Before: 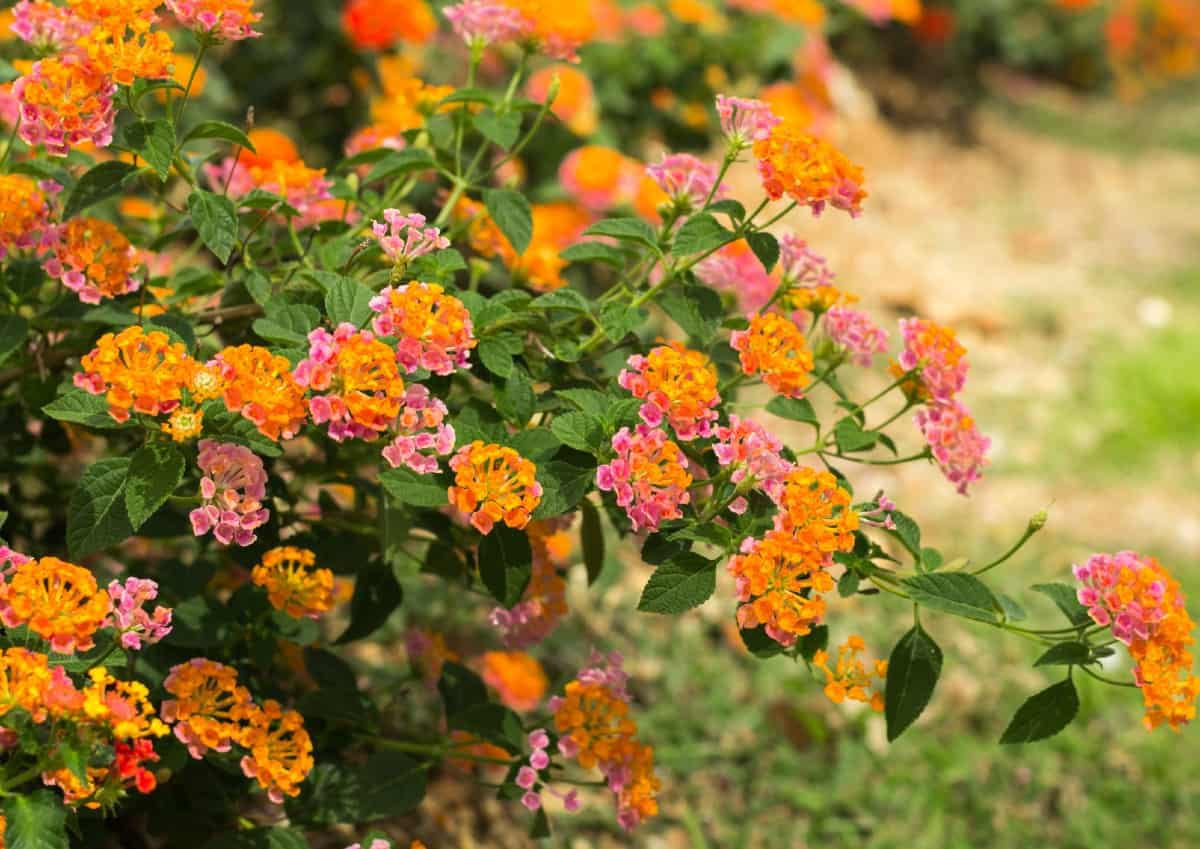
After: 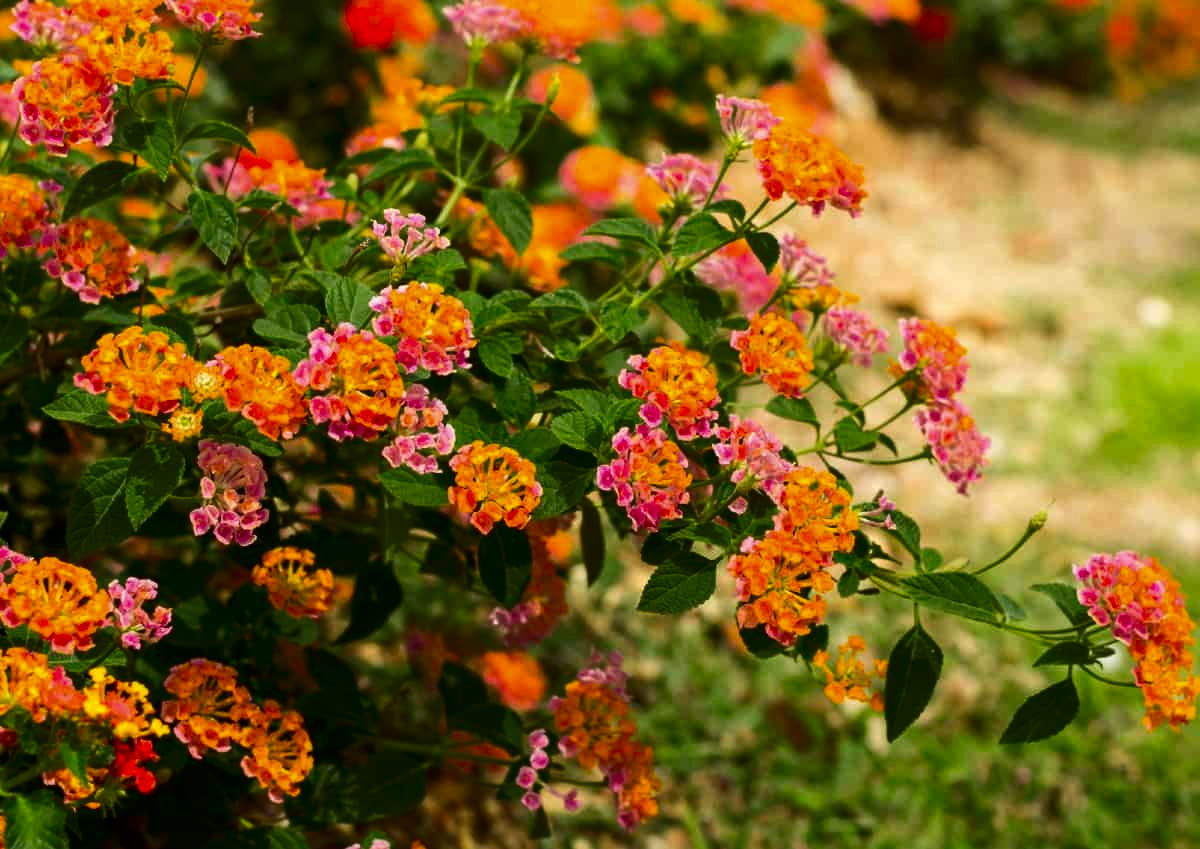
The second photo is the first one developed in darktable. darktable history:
contrast brightness saturation: contrast 0.125, brightness -0.222, saturation 0.148
